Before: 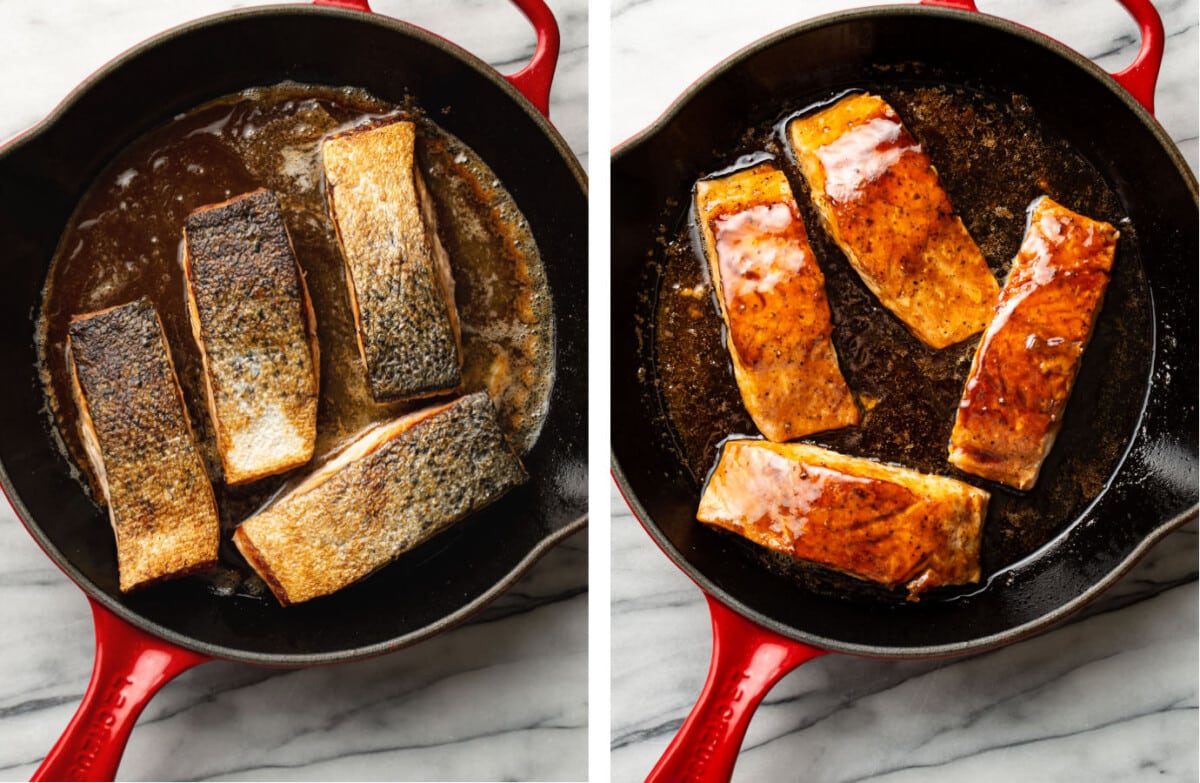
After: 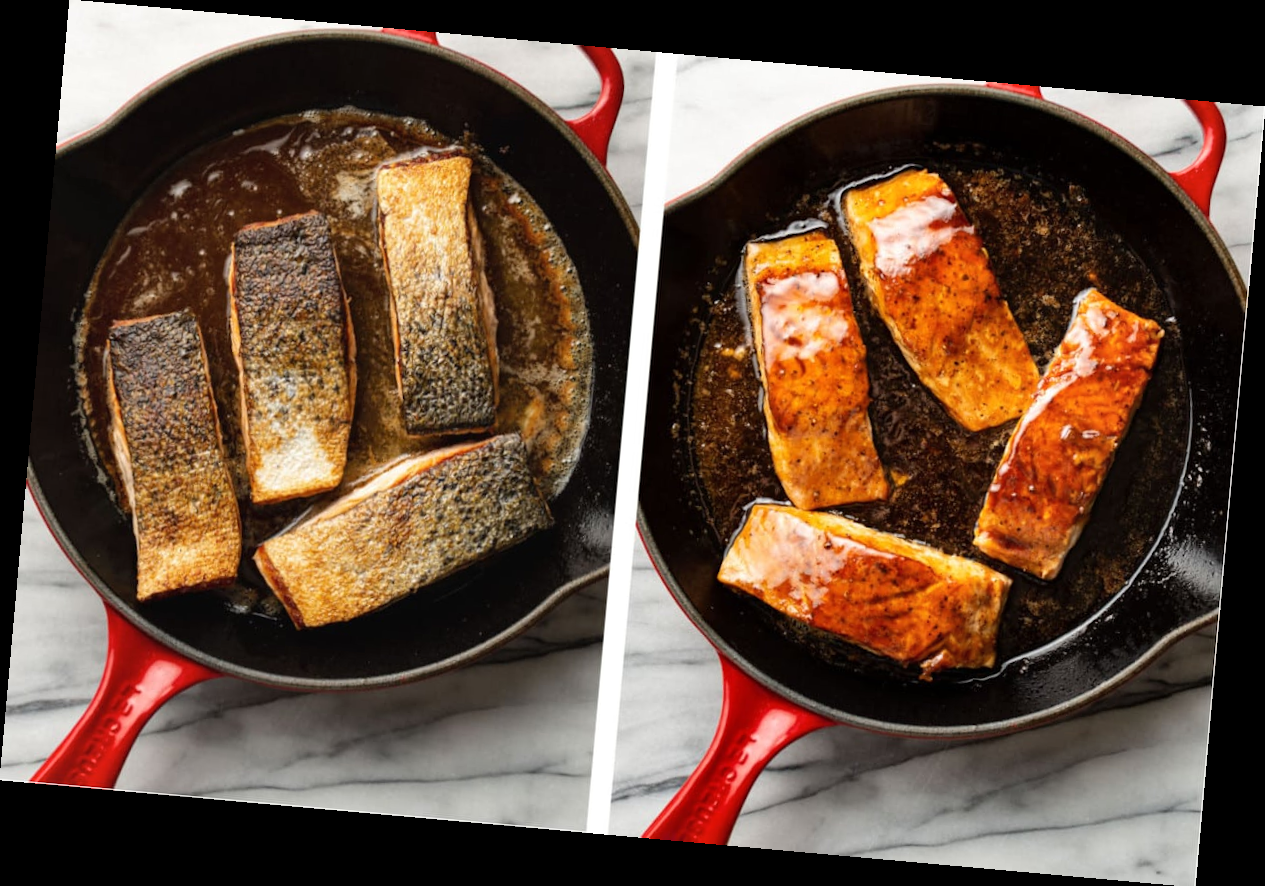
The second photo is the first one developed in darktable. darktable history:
rotate and perspective: rotation 5.12°, automatic cropping off
shadows and highlights: shadows 29.32, highlights -29.32, low approximation 0.01, soften with gaussian
